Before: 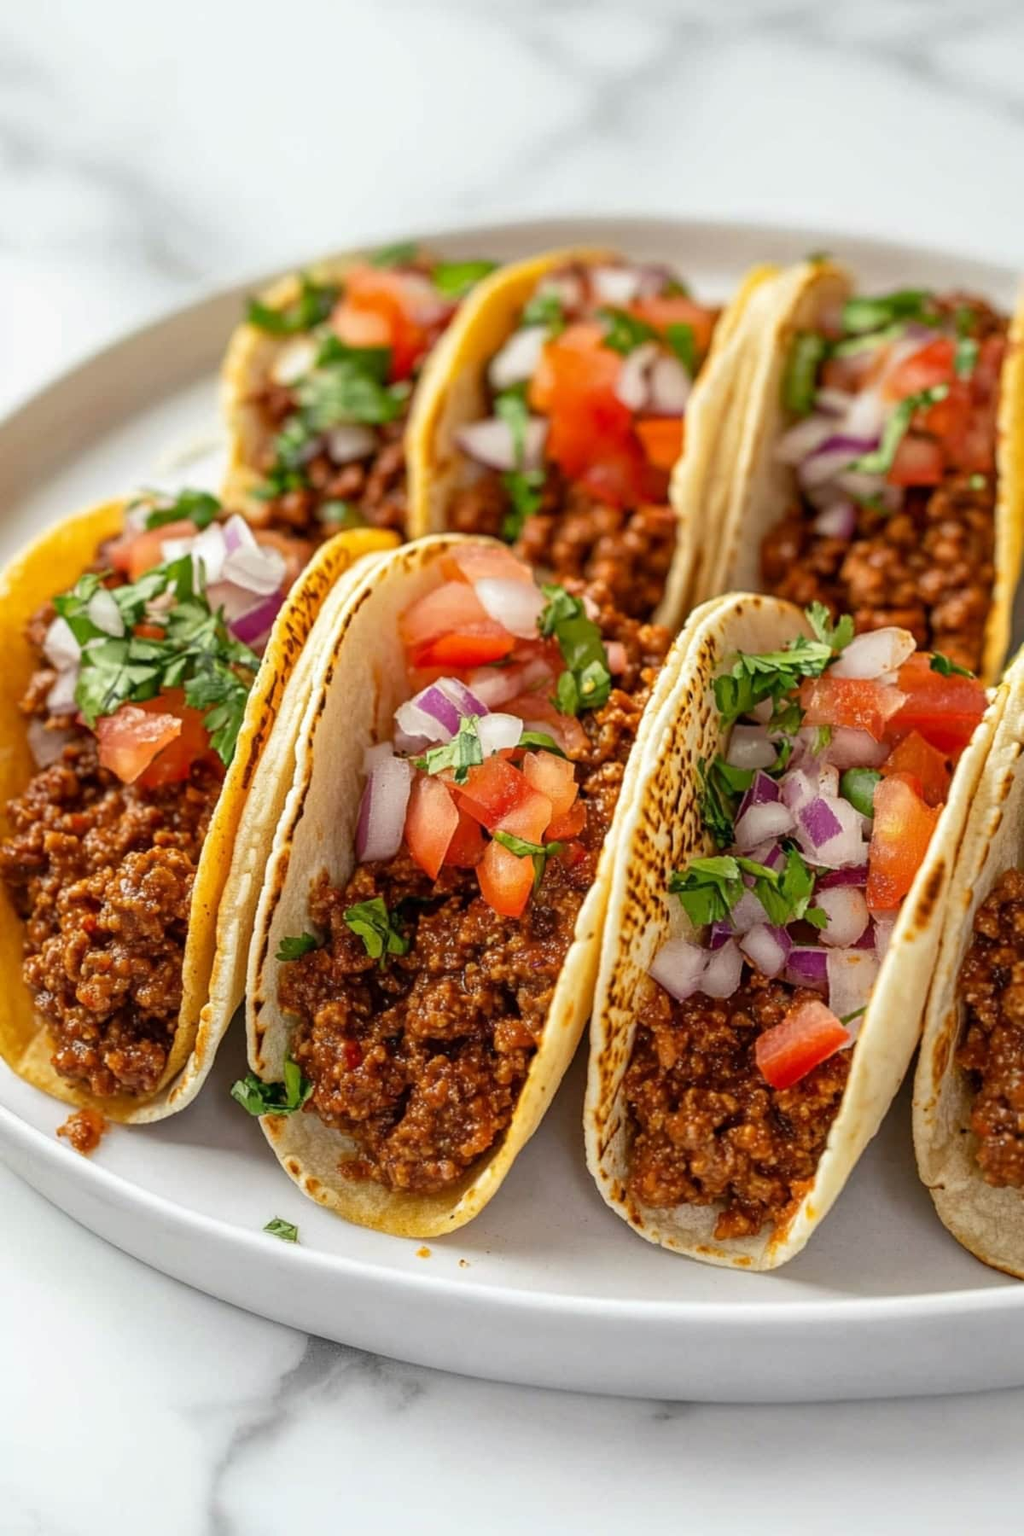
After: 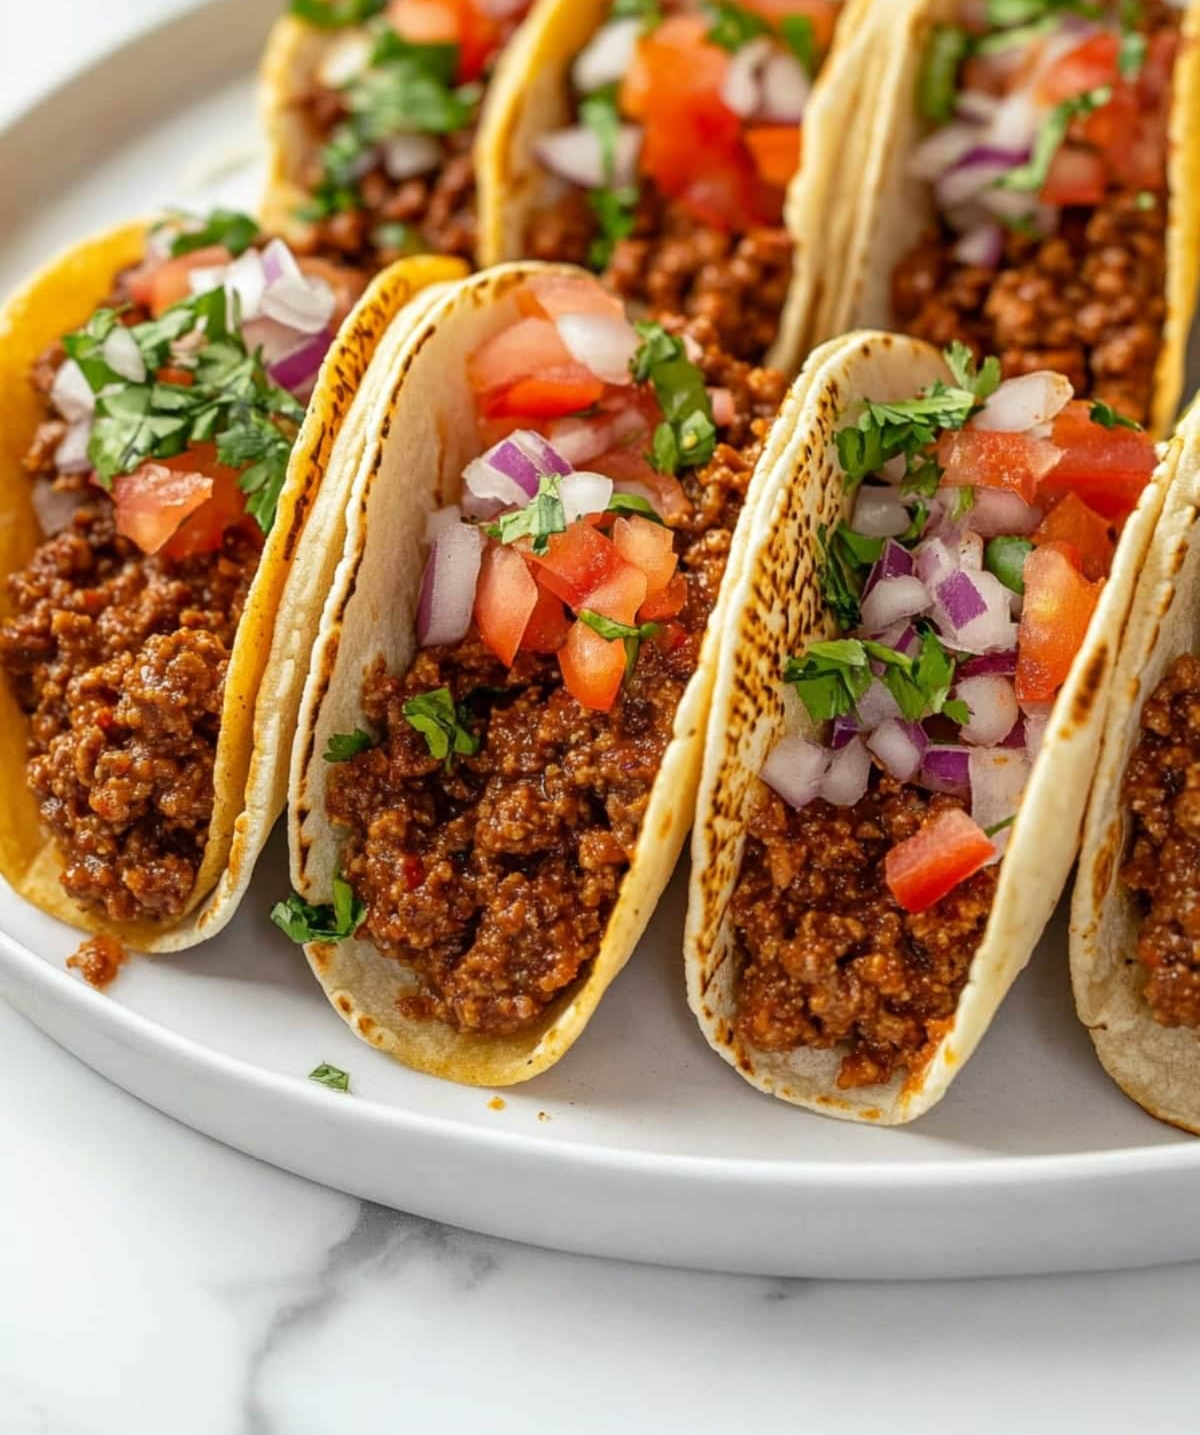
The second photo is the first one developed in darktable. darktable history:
crop and rotate: top 20.251%
